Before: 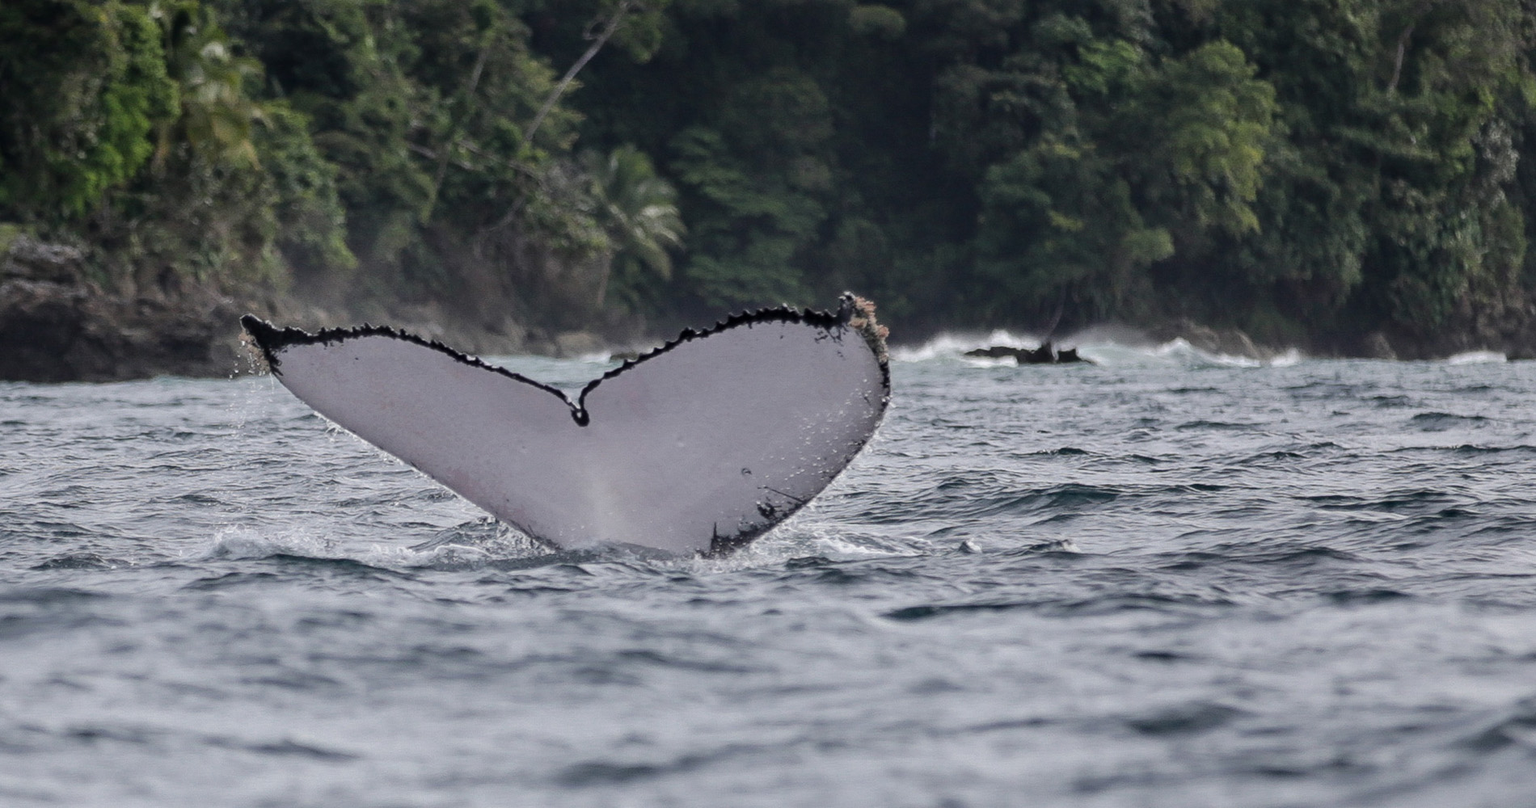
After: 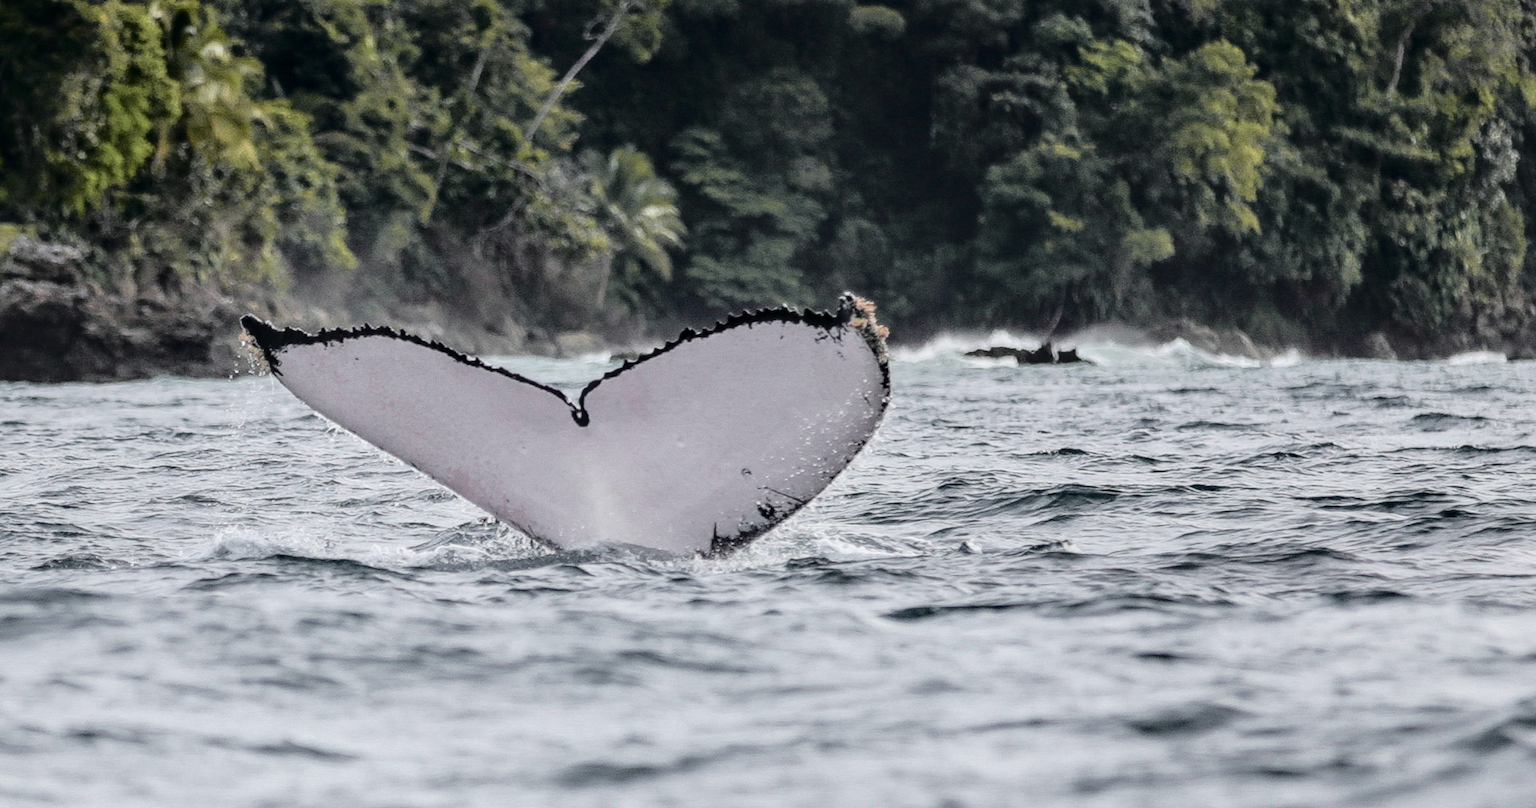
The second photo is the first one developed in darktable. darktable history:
local contrast: on, module defaults
tone curve: curves: ch0 [(0, 0.013) (0.129, 0.1) (0.291, 0.375) (0.46, 0.576) (0.667, 0.78) (0.851, 0.903) (0.997, 0.951)]; ch1 [(0, 0) (0.353, 0.344) (0.45, 0.46) (0.498, 0.495) (0.528, 0.531) (0.563, 0.566) (0.592, 0.609) (0.657, 0.672) (1, 1)]; ch2 [(0, 0) (0.333, 0.346) (0.375, 0.375) (0.427, 0.44) (0.5, 0.501) (0.505, 0.505) (0.544, 0.573) (0.576, 0.615) (0.612, 0.644) (0.66, 0.715) (1, 1)], color space Lab, independent channels, preserve colors none
